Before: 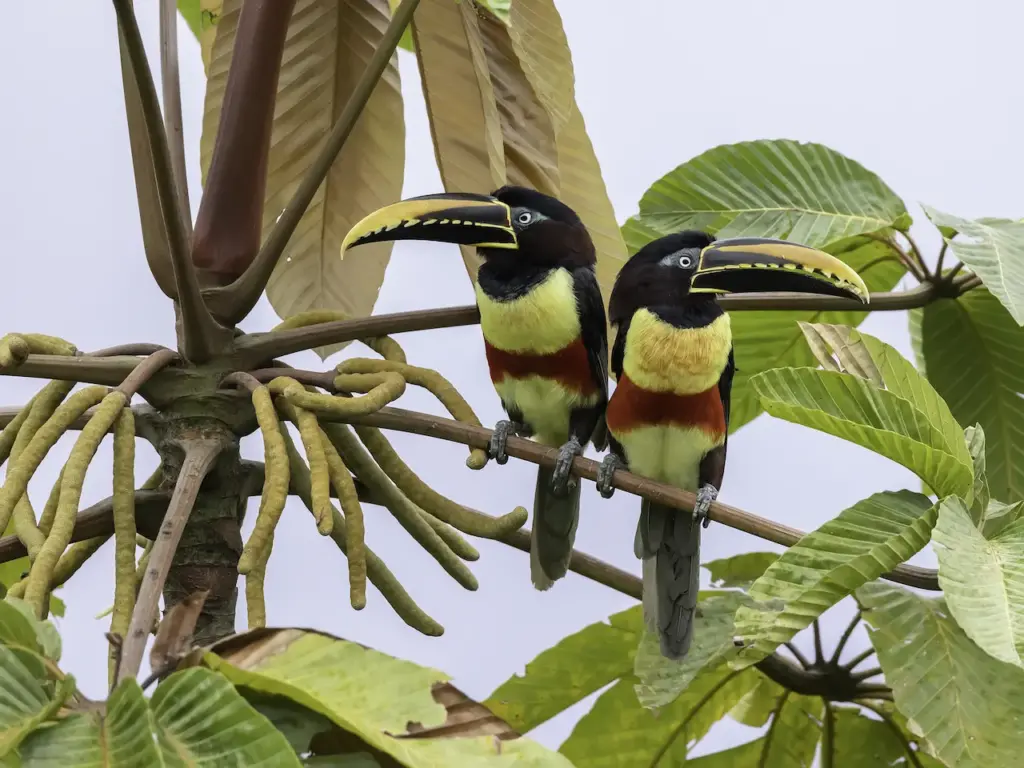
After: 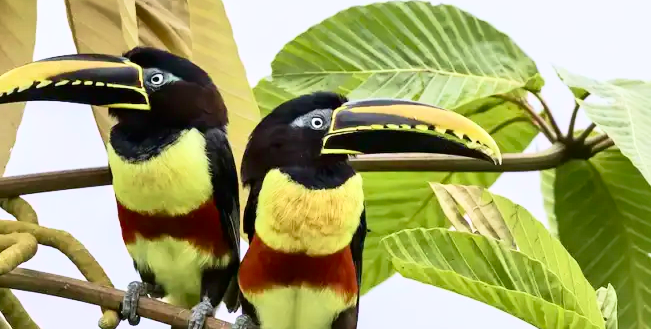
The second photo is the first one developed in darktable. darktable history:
velvia: on, module defaults
tone equalizer: -7 EV 0.151 EV, -6 EV 0.596 EV, -5 EV 1.19 EV, -4 EV 1.34 EV, -3 EV 1.16 EV, -2 EV 0.6 EV, -1 EV 0.167 EV
crop: left 36.031%, top 18.162%, right 0.386%, bottom 38.903%
contrast brightness saturation: contrast 0.397, brightness 0.045, saturation 0.254
